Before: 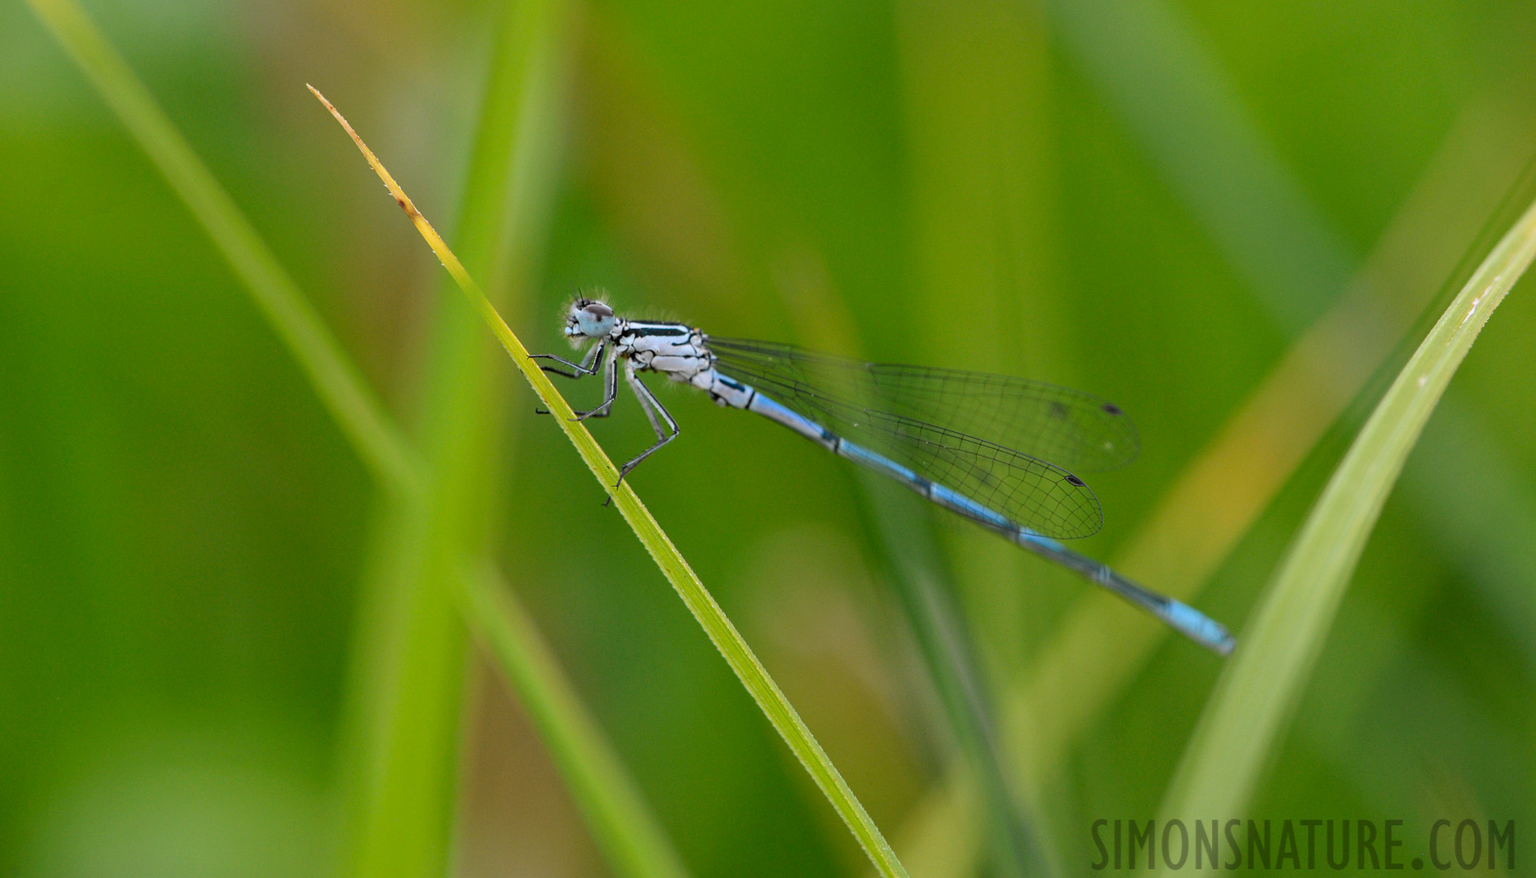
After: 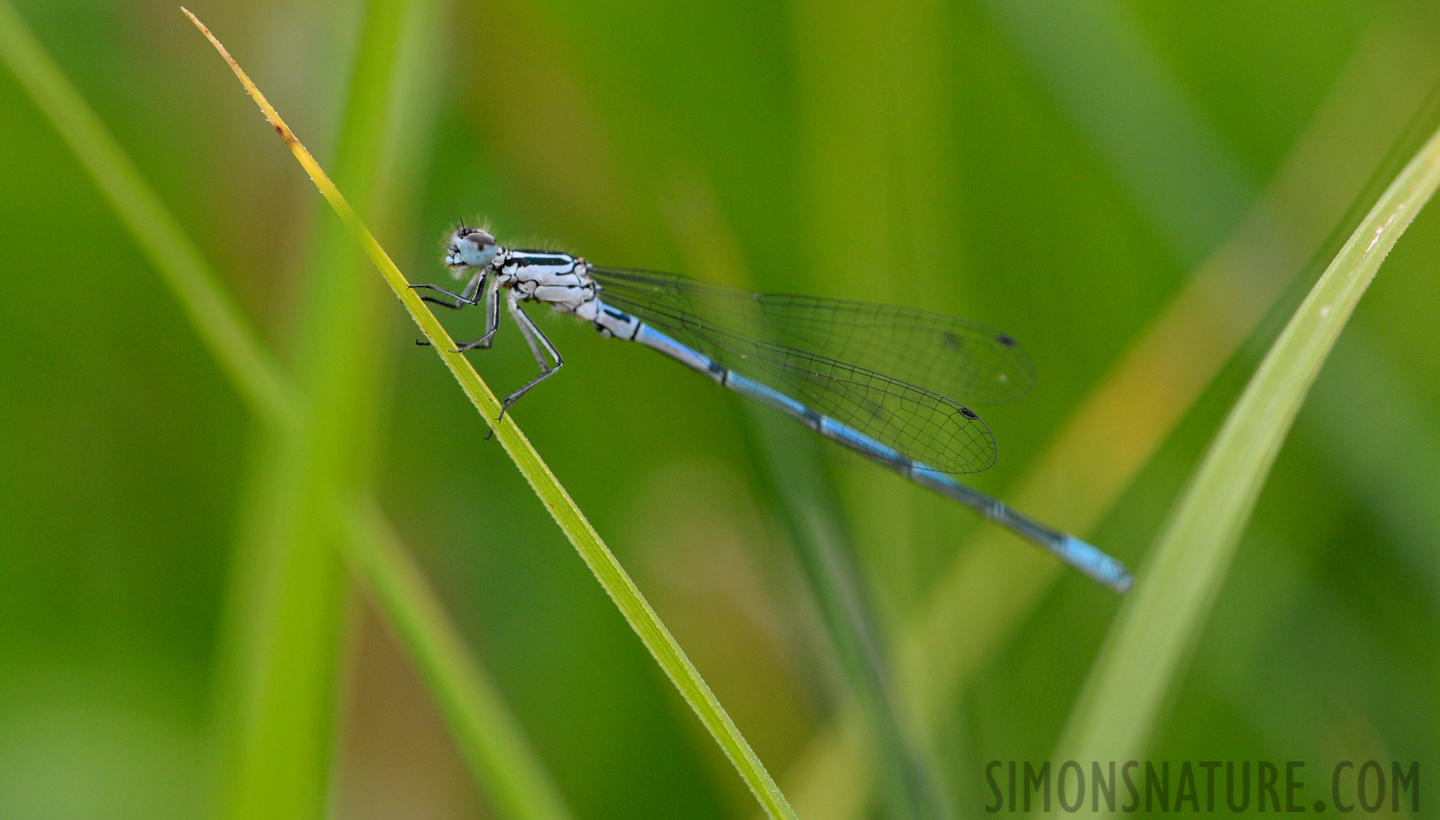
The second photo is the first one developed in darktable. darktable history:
crop and rotate: left 8.513%, top 8.853%
